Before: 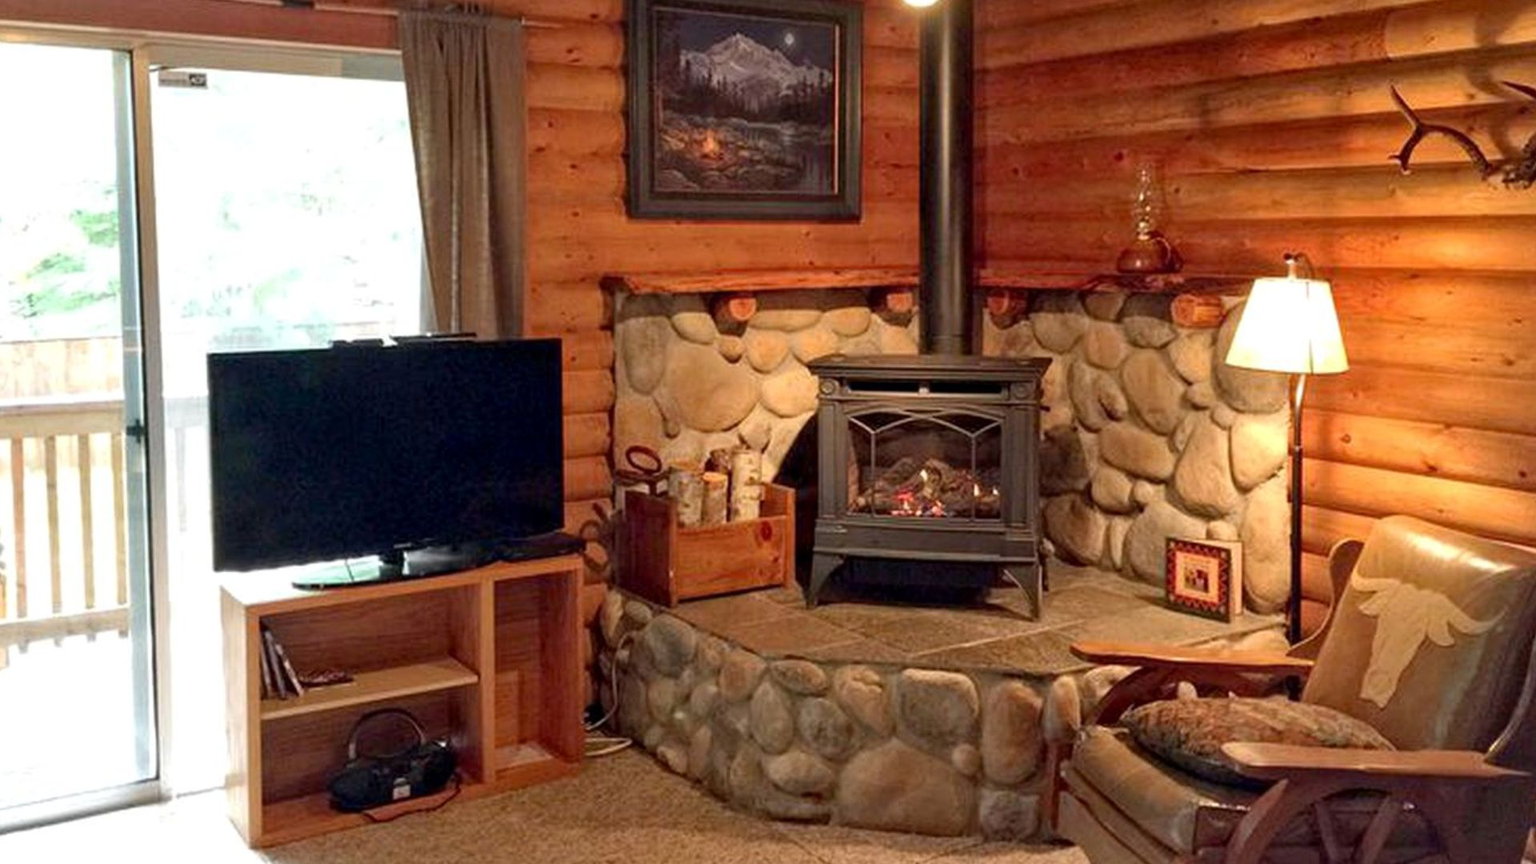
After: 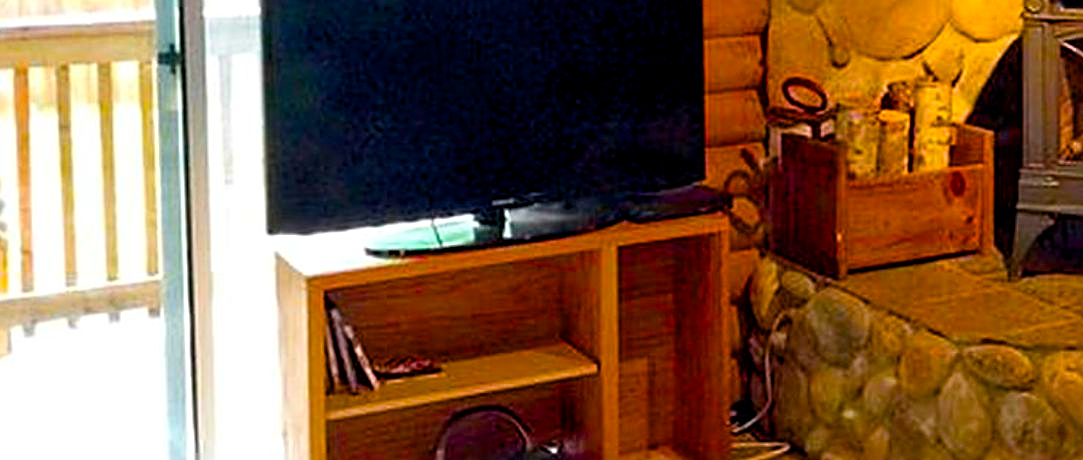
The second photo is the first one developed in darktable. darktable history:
sharpen: radius 2.676, amount 0.669
crop: top 44.483%, right 43.593%, bottom 12.892%
color balance rgb: perceptual saturation grading › global saturation 100%
